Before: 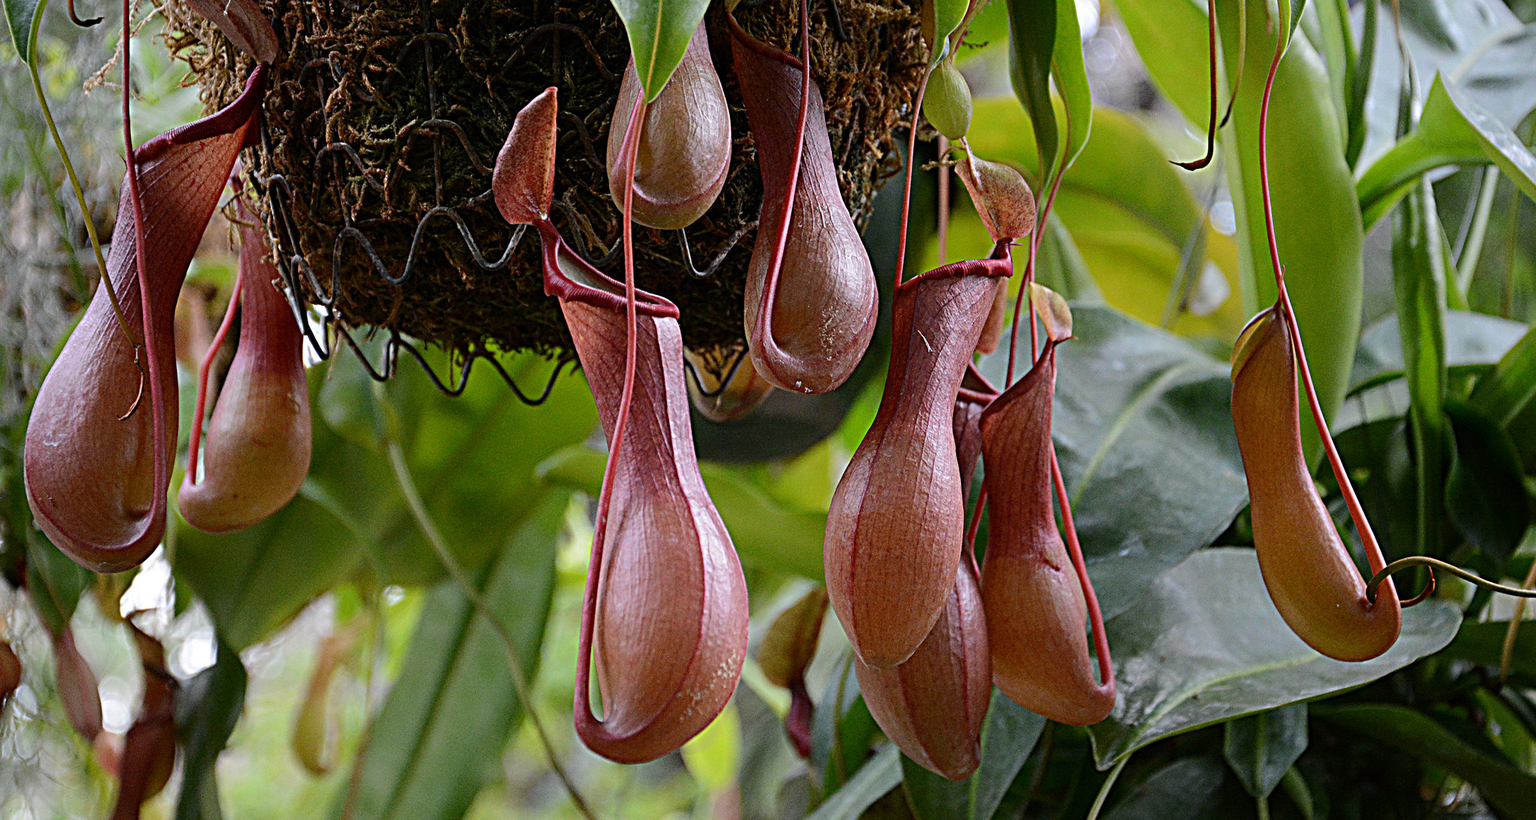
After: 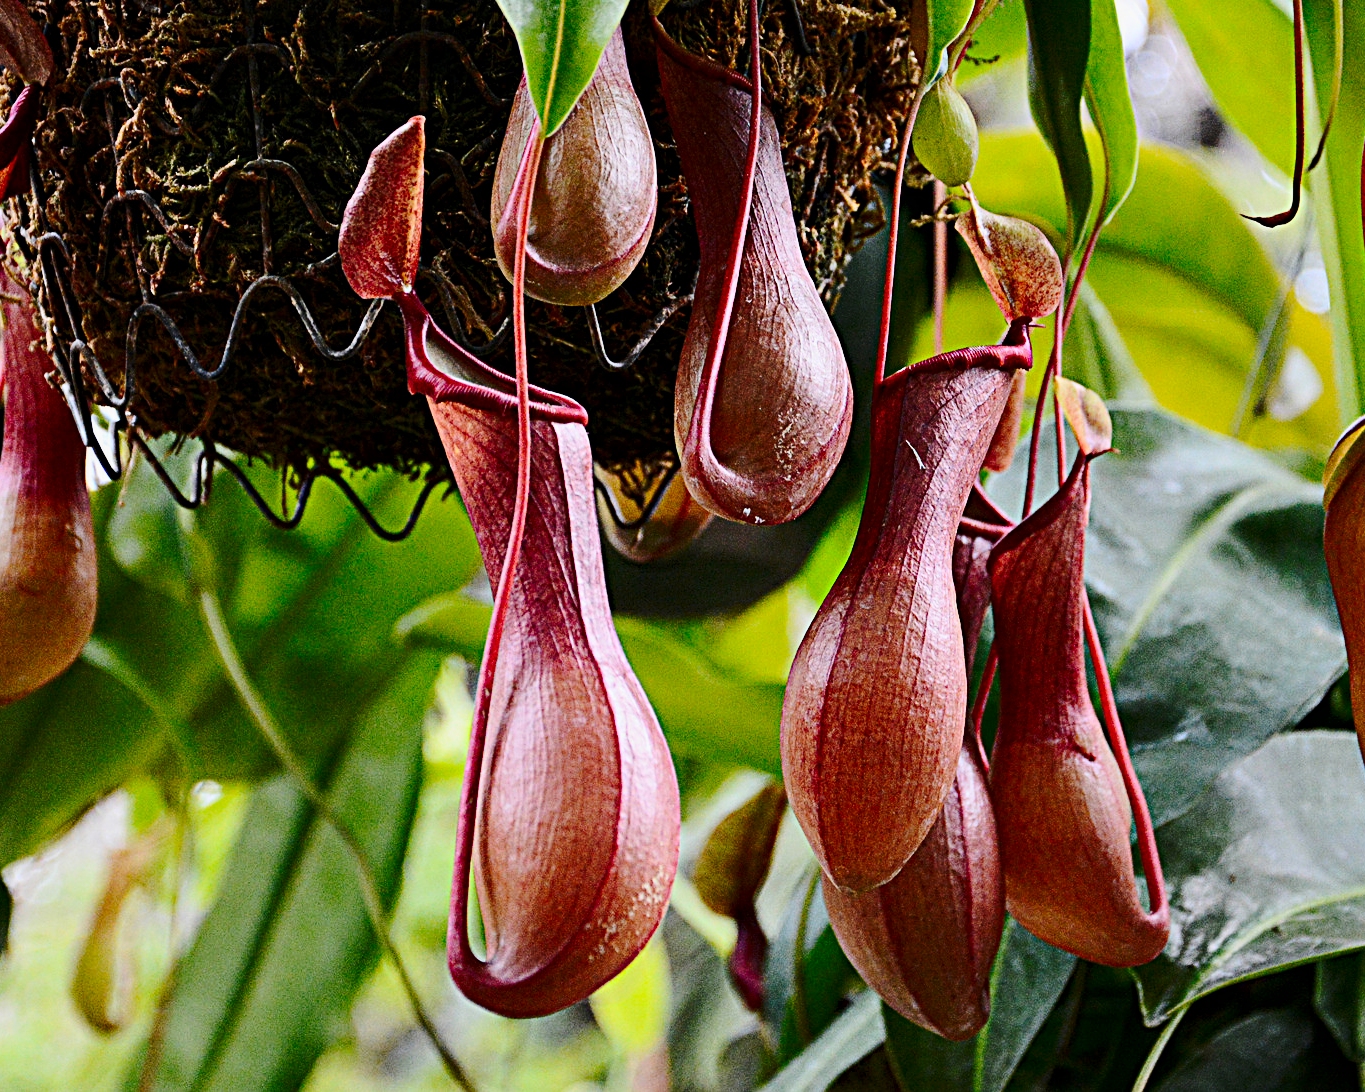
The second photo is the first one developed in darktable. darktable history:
tone curve: curves: ch0 [(0, 0) (0.23, 0.189) (0.486, 0.52) (0.822, 0.825) (0.994, 0.955)]; ch1 [(0, 0) (0.226, 0.261) (0.379, 0.442) (0.469, 0.468) (0.495, 0.498) (0.514, 0.509) (0.561, 0.603) (0.59, 0.656) (1, 1)]; ch2 [(0, 0) (0.269, 0.299) (0.459, 0.43) (0.498, 0.5) (0.523, 0.52) (0.586, 0.569) (0.635, 0.617) (0.659, 0.681) (0.718, 0.764) (1, 1)], preserve colors none
contrast brightness saturation: contrast 0.23, brightness 0.096, saturation 0.29
crop and rotate: left 15.565%, right 17.781%
contrast equalizer: y [[0.545, 0.572, 0.59, 0.59, 0.571, 0.545], [0.5 ×6], [0.5 ×6], [0 ×6], [0 ×6]], mix 0.529
